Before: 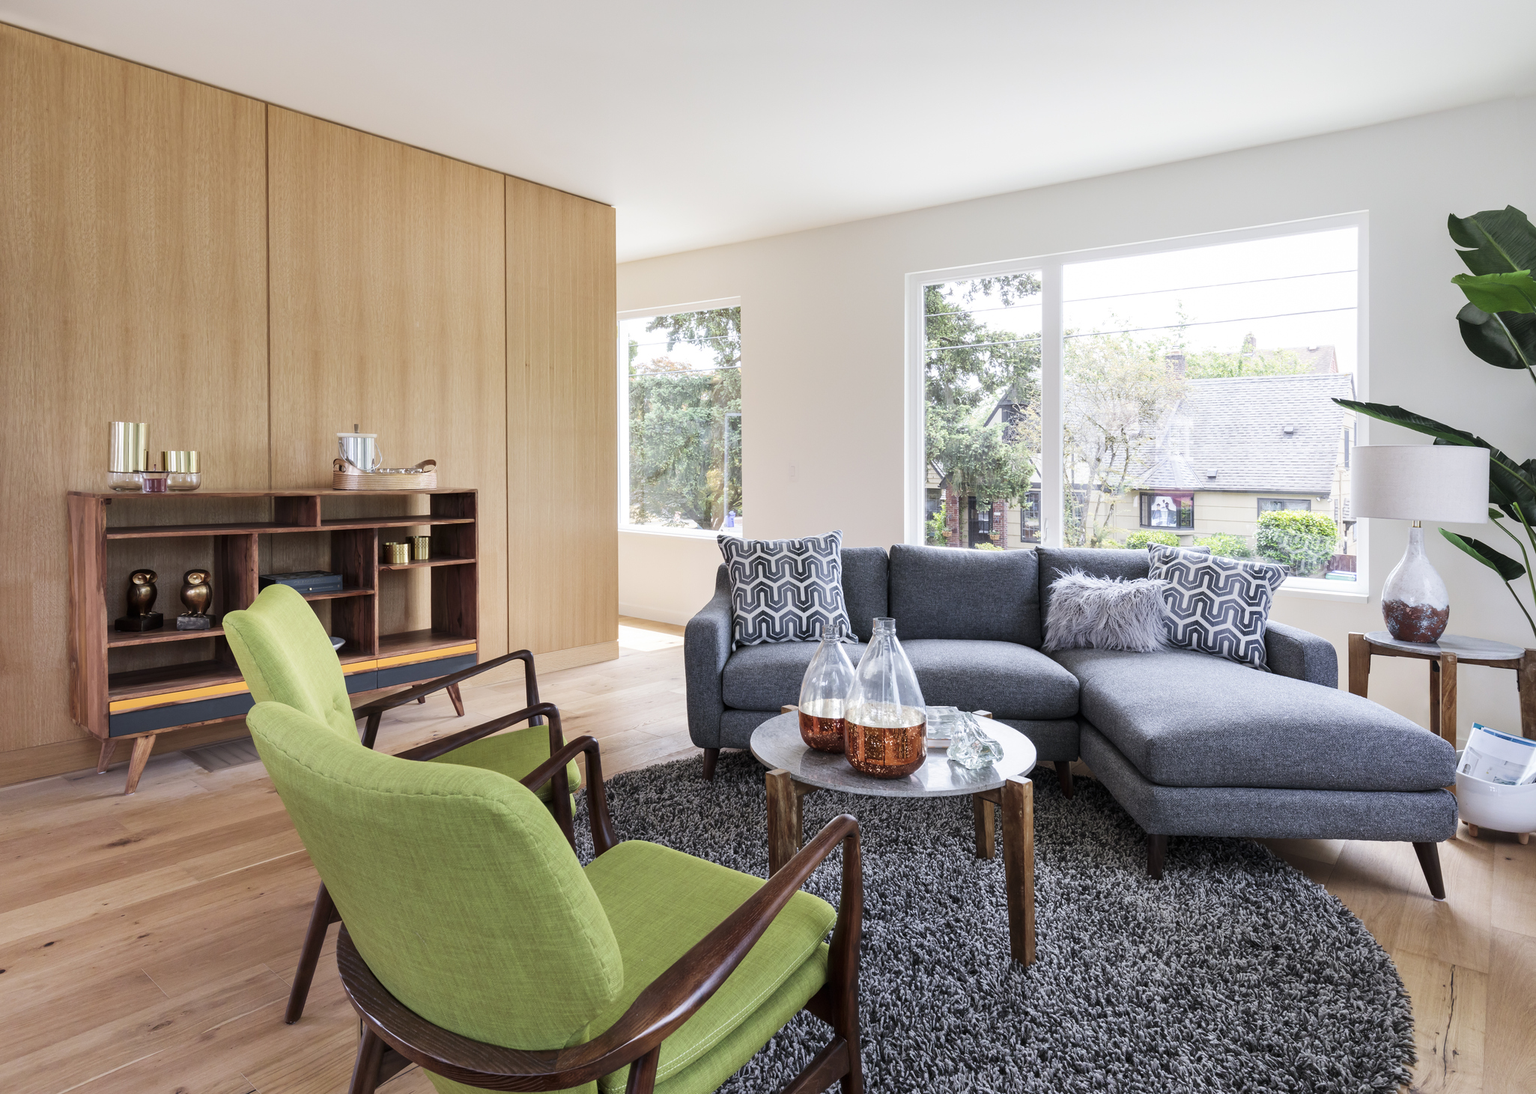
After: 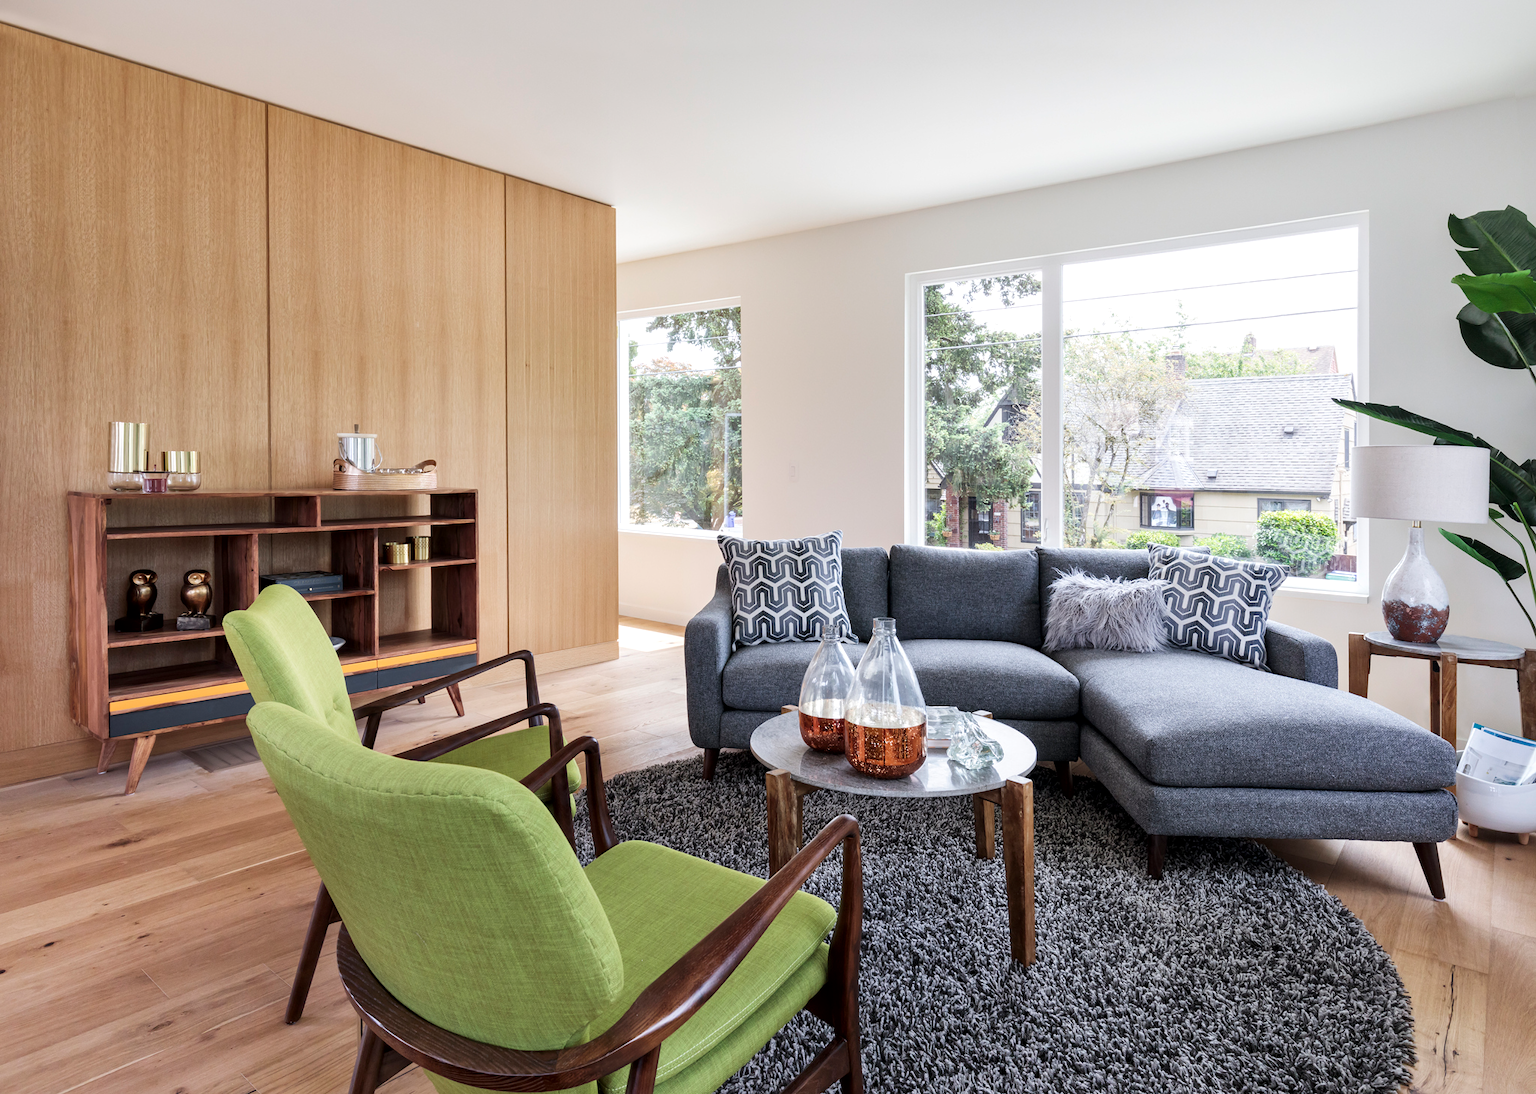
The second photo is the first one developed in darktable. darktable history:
contrast equalizer: y [[0.502, 0.505, 0.512, 0.529, 0.564, 0.588], [0.5 ×6], [0.502, 0.505, 0.512, 0.529, 0.564, 0.588], [0, 0.001, 0.001, 0.004, 0.008, 0.011], [0, 0.001, 0.001, 0.004, 0.008, 0.011]], mix 0.139
local contrast: mode bilateral grid, contrast 20, coarseness 50, detail 119%, midtone range 0.2
